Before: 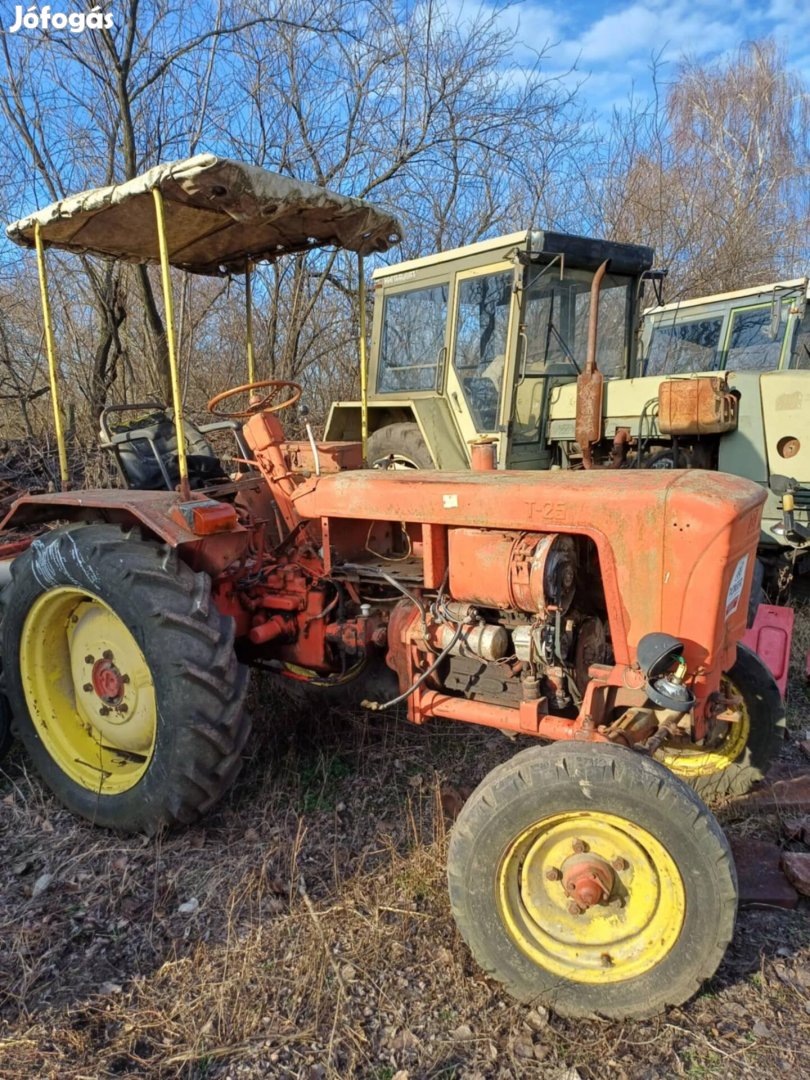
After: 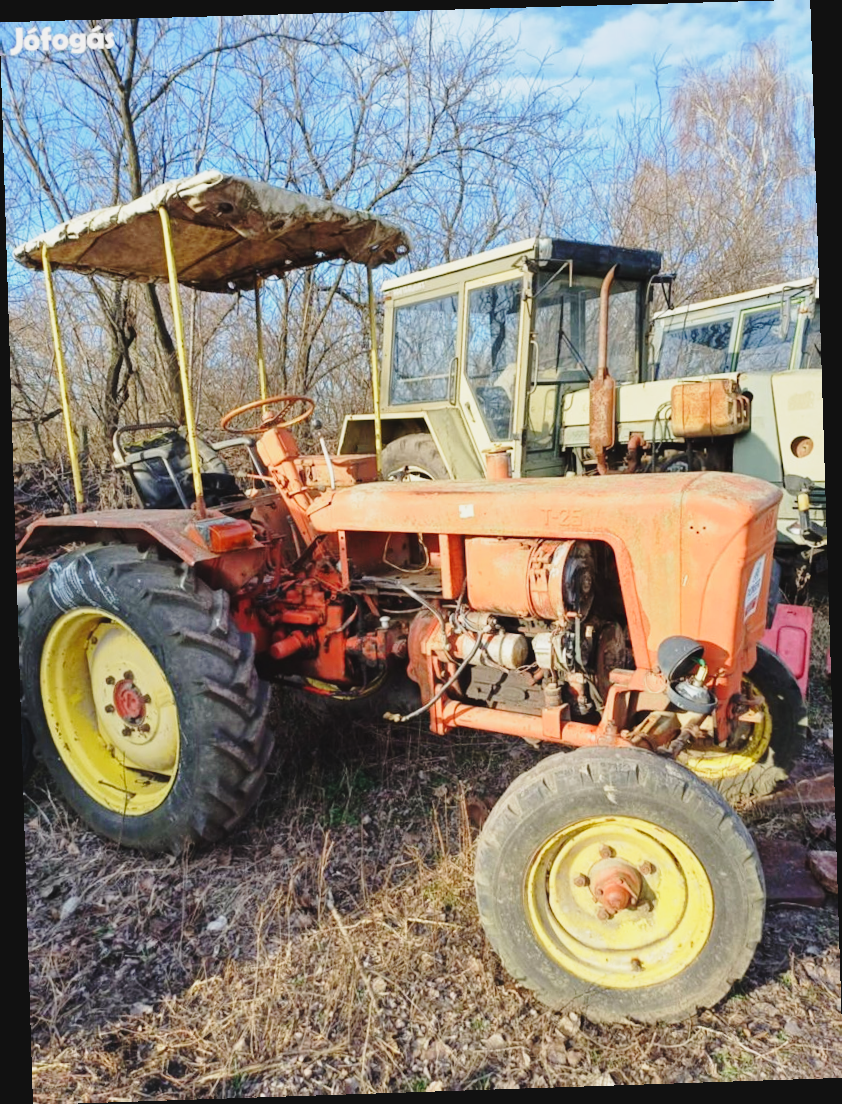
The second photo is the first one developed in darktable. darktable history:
base curve: curves: ch0 [(0, 0) (0.028, 0.03) (0.121, 0.232) (0.46, 0.748) (0.859, 0.968) (1, 1)], preserve colors none
exposure: compensate exposure bias true, compensate highlight preservation false
rotate and perspective: rotation -1.77°, lens shift (horizontal) 0.004, automatic cropping off
contrast brightness saturation: contrast -0.1, saturation -0.1
